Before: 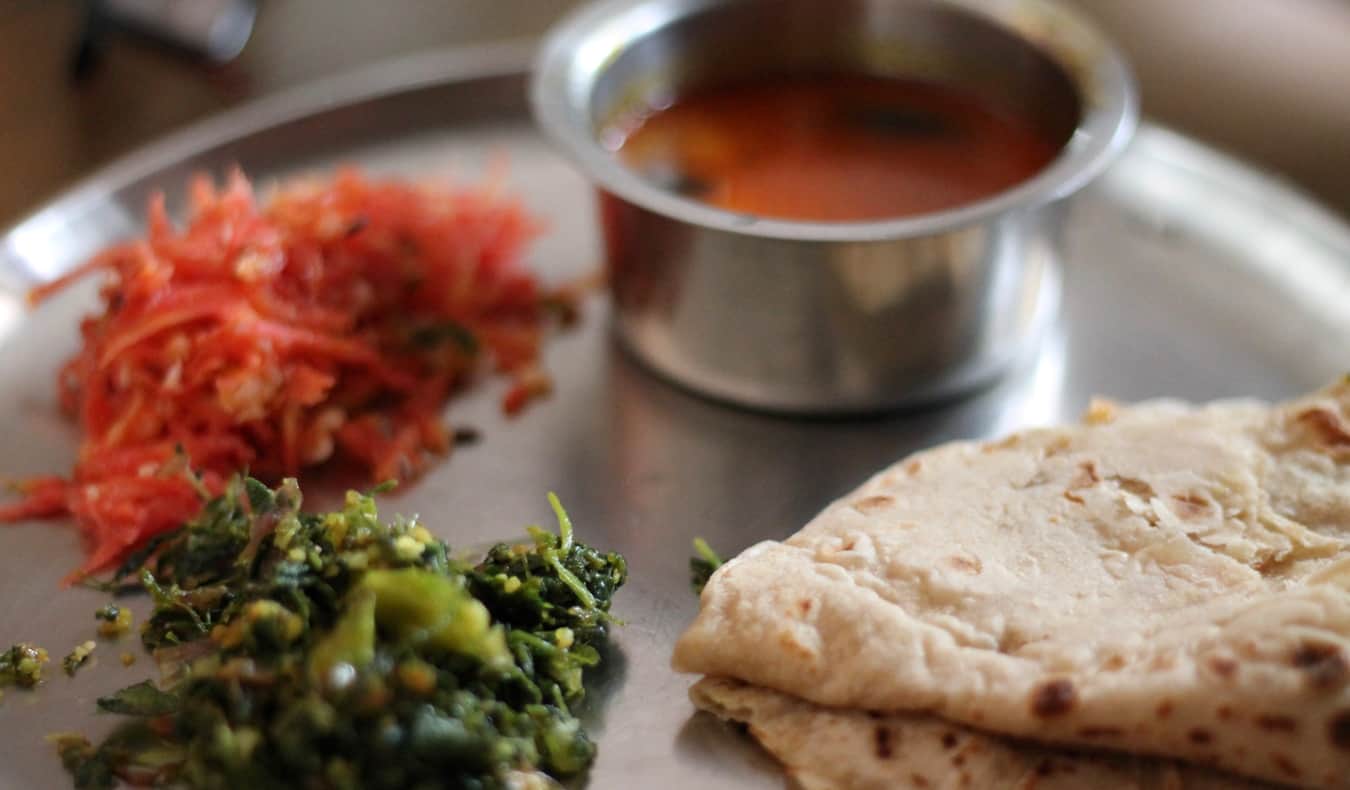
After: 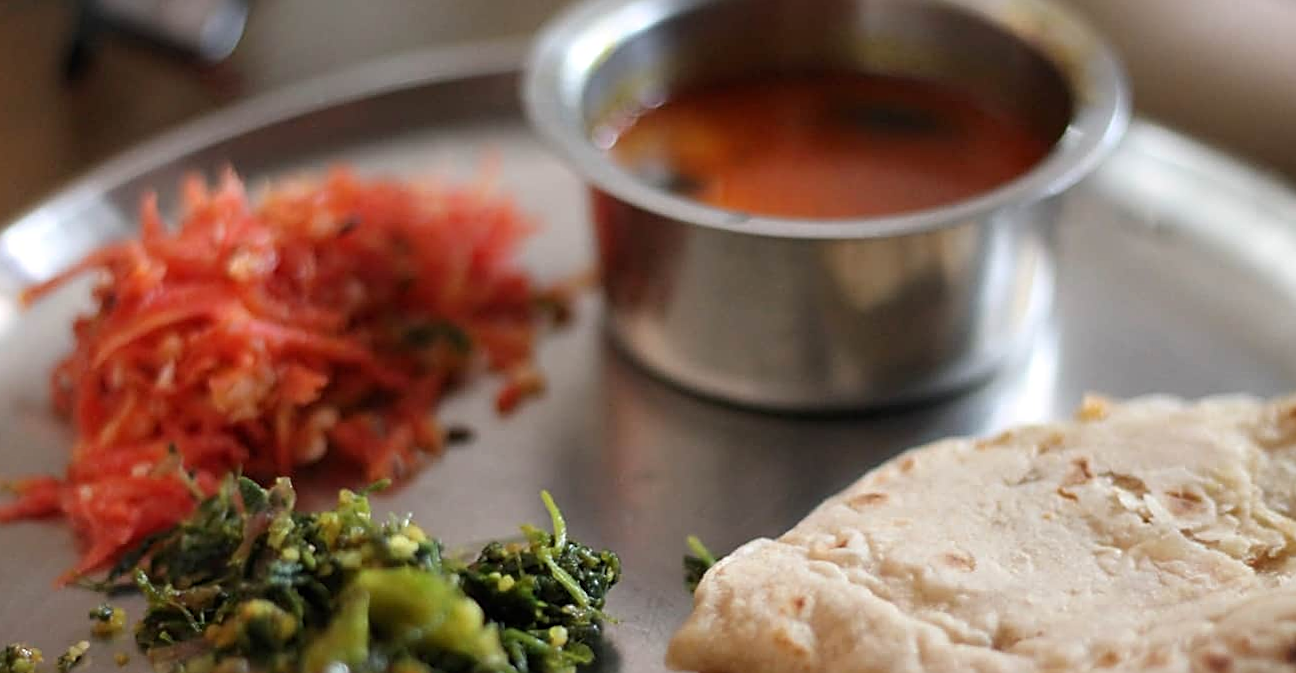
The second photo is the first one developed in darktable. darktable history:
sharpen: on, module defaults
tone equalizer: on, module defaults
crop and rotate: angle 0.2°, left 0.275%, right 3.127%, bottom 14.18%
